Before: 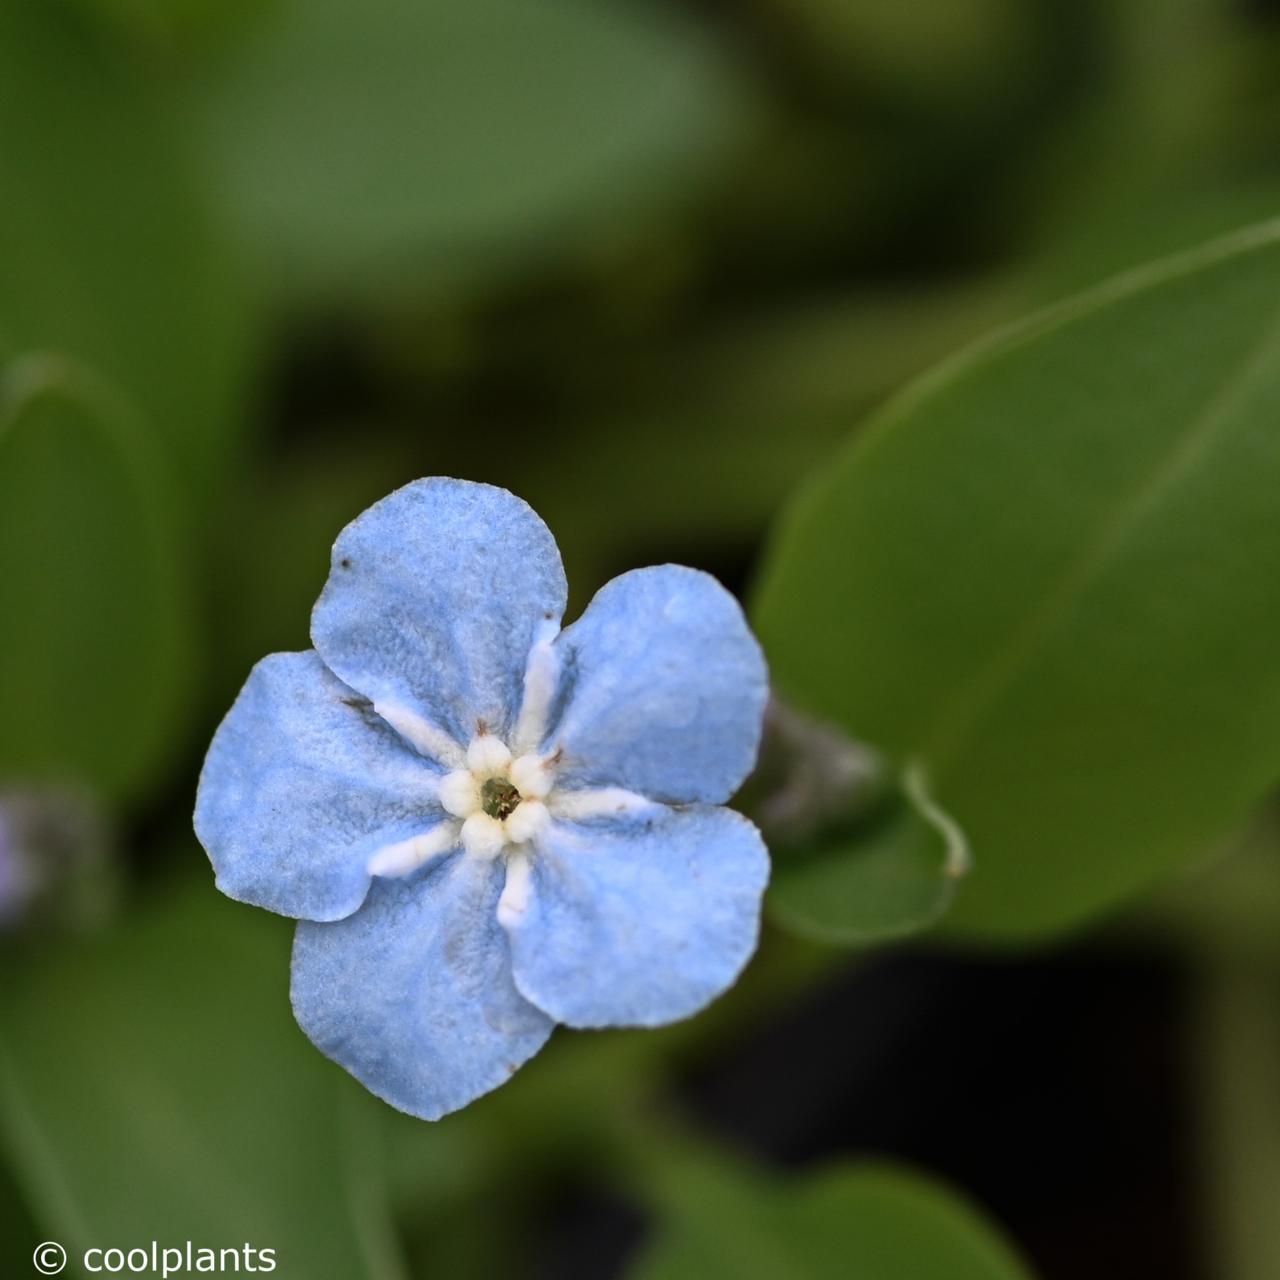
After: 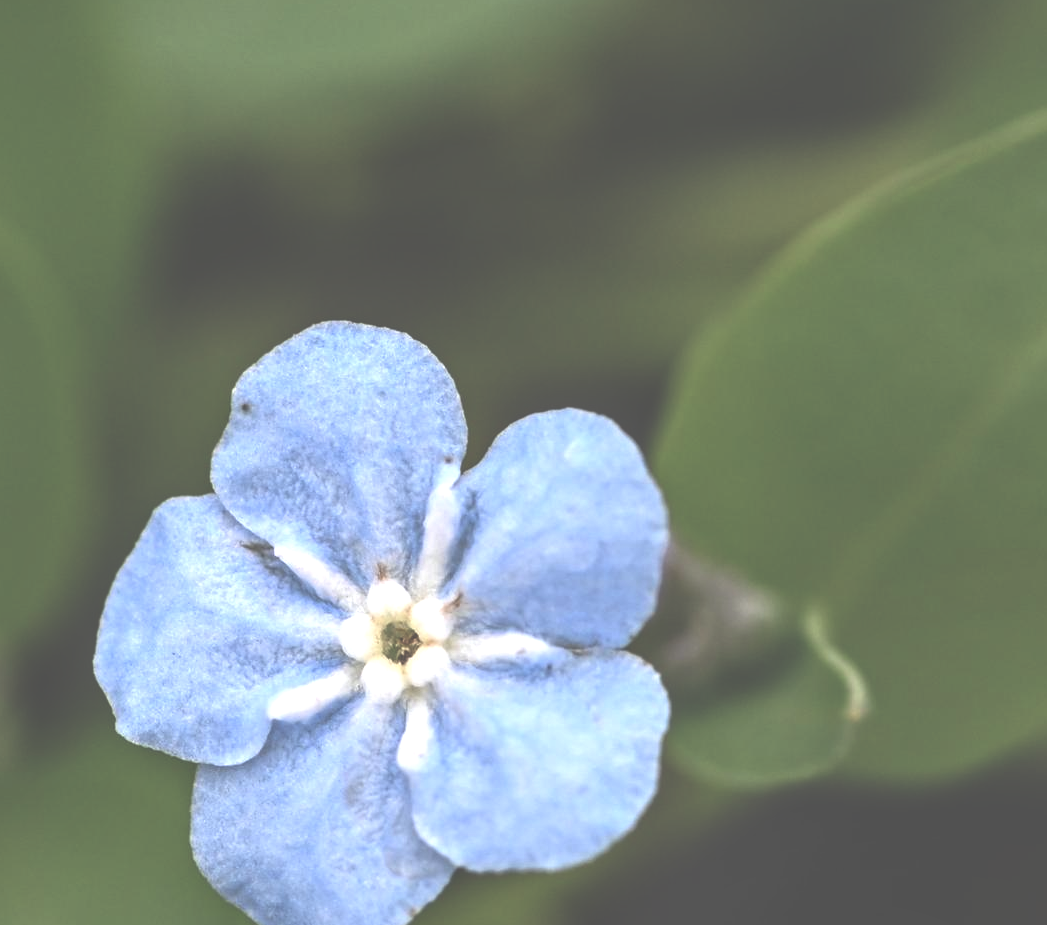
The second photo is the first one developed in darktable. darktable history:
local contrast: detail 130%
crop: left 7.827%, top 12.217%, right 10.302%, bottom 15.459%
exposure: black level correction -0.069, exposure 0.502 EV, compensate highlight preservation false
